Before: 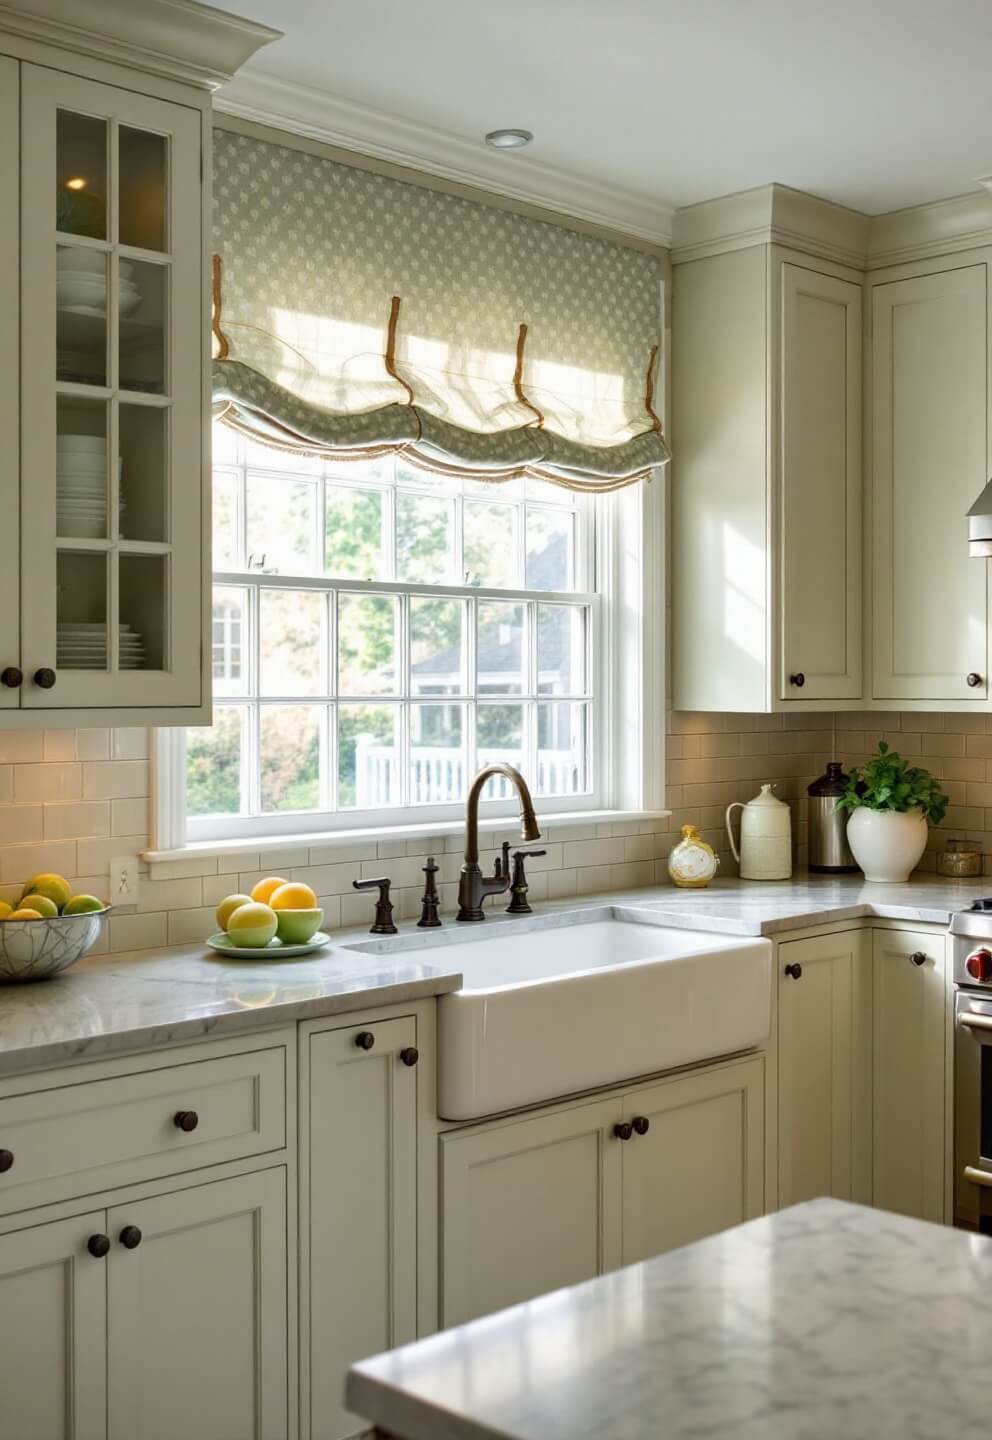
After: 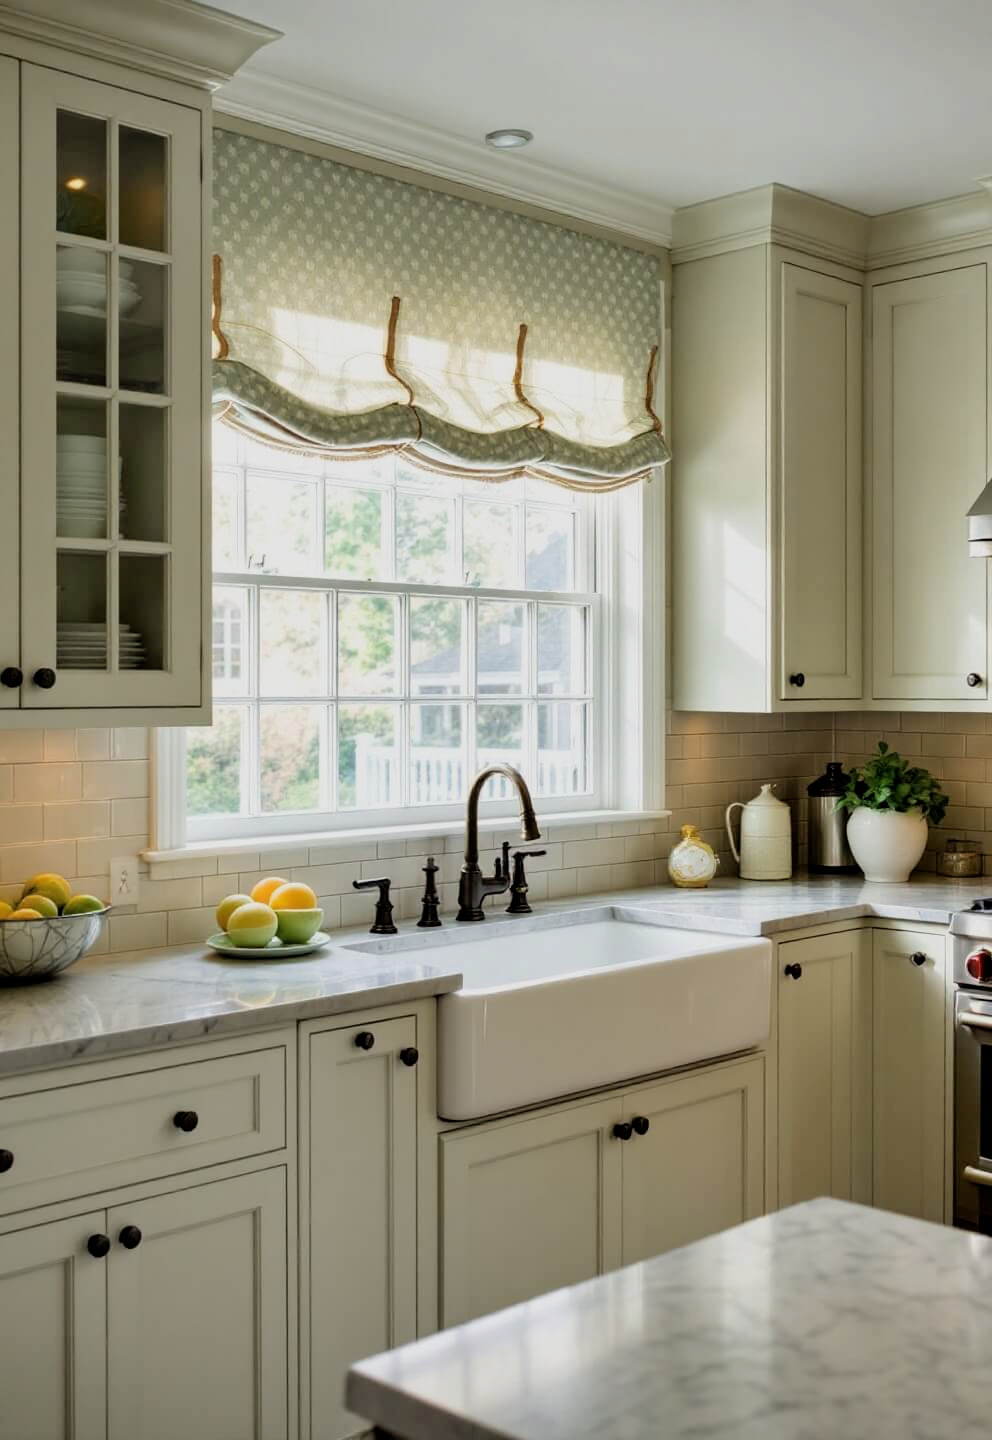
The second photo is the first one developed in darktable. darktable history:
exposure: black level correction 0, exposure 0 EV, compensate exposure bias true, compensate highlight preservation false
filmic rgb: black relative exposure -7.99 EV, white relative exposure 4 EV, threshold 3 EV, hardness 4.2, latitude 50.06%, contrast 1.1, enable highlight reconstruction true
